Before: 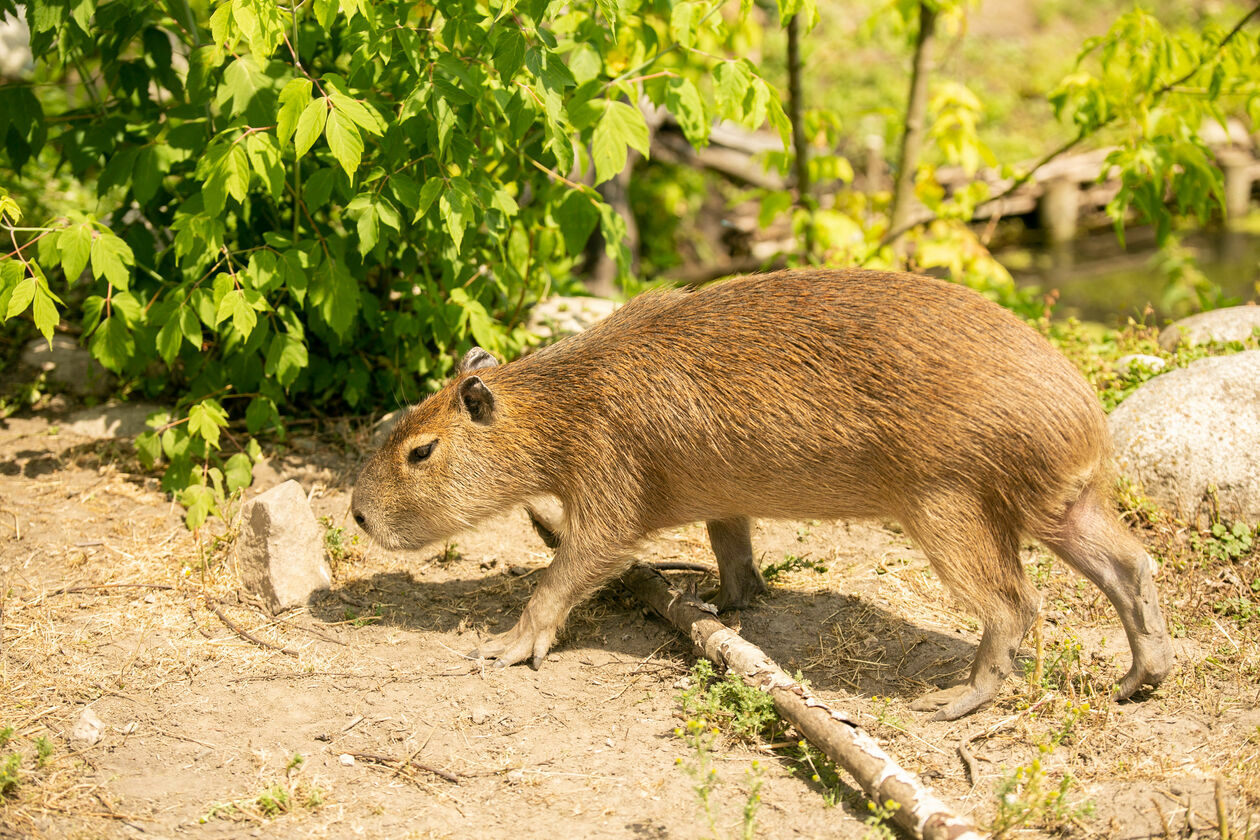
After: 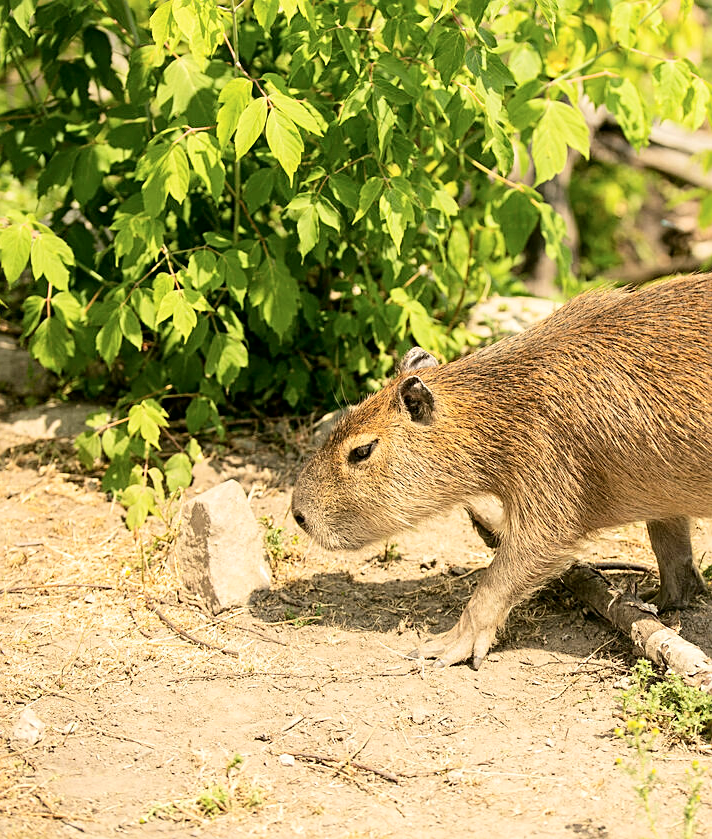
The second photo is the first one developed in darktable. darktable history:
tone curve: curves: ch0 [(0, 0) (0.004, 0.001) (0.133, 0.112) (0.325, 0.362) (0.832, 0.893) (1, 1)], color space Lab, independent channels
sharpen: on, module defaults
crop: left 4.817%, right 38.656%
